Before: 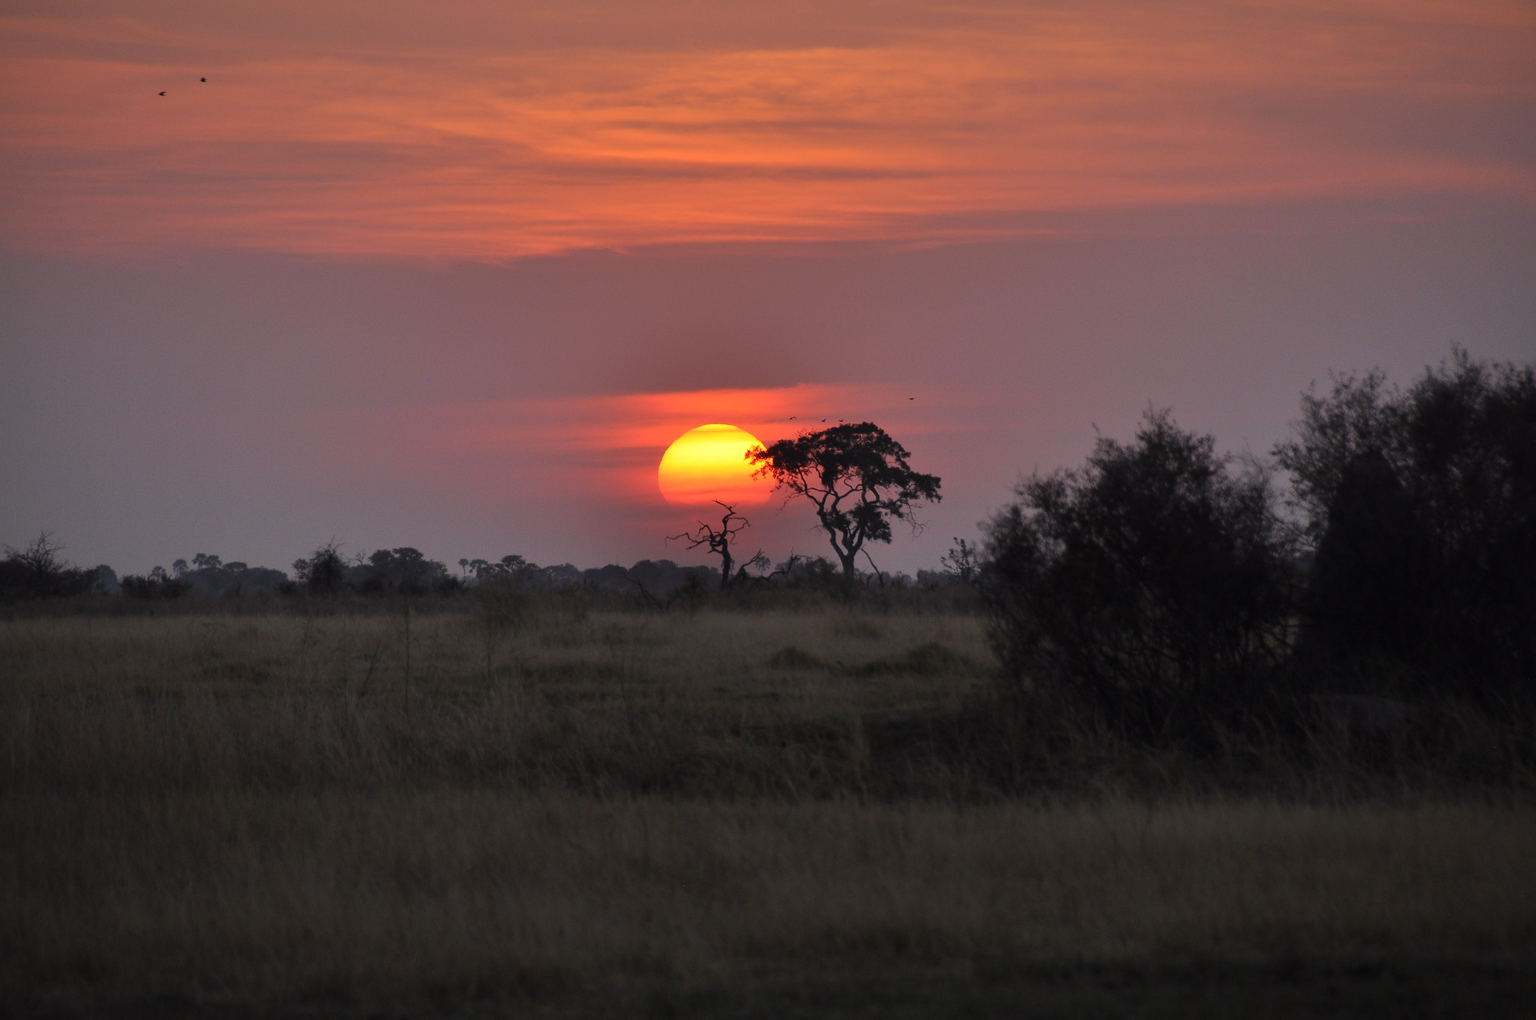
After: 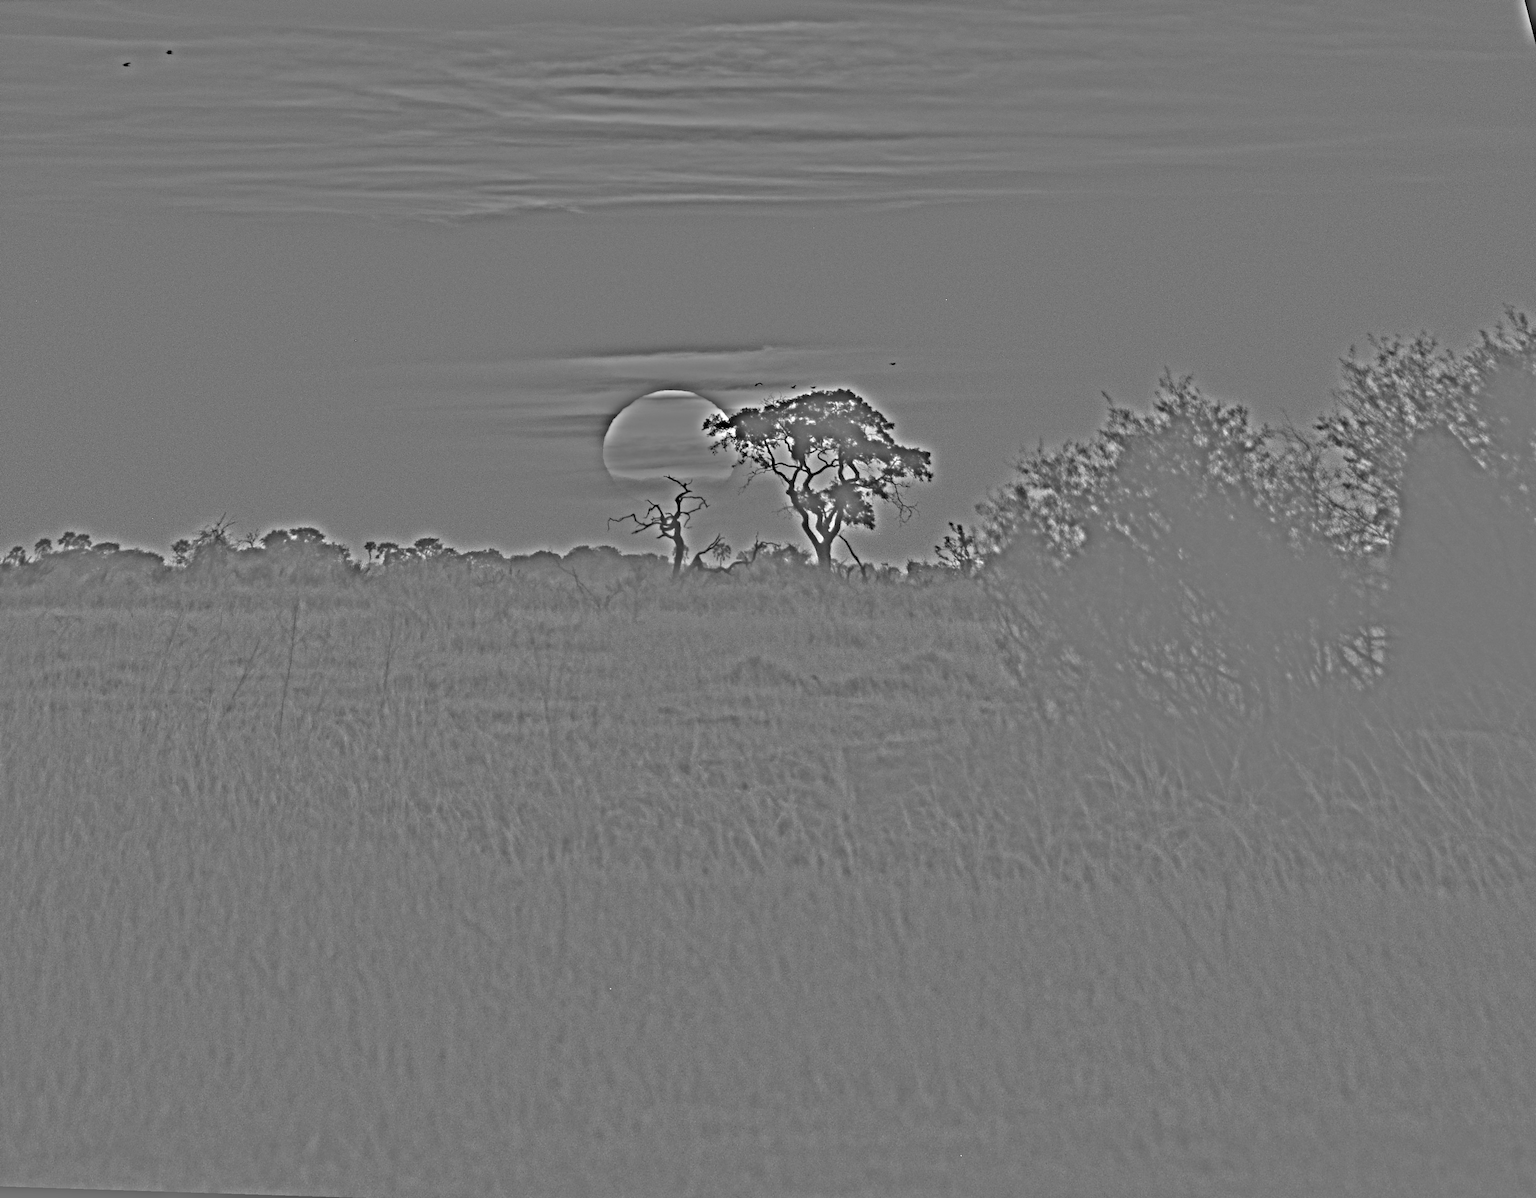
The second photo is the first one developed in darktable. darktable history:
exposure: exposure 0.081 EV, compensate highlight preservation false
rotate and perspective: rotation 0.72°, lens shift (vertical) -0.352, lens shift (horizontal) -0.051, crop left 0.152, crop right 0.859, crop top 0.019, crop bottom 0.964
highpass: sharpness 49.79%, contrast boost 49.79%
